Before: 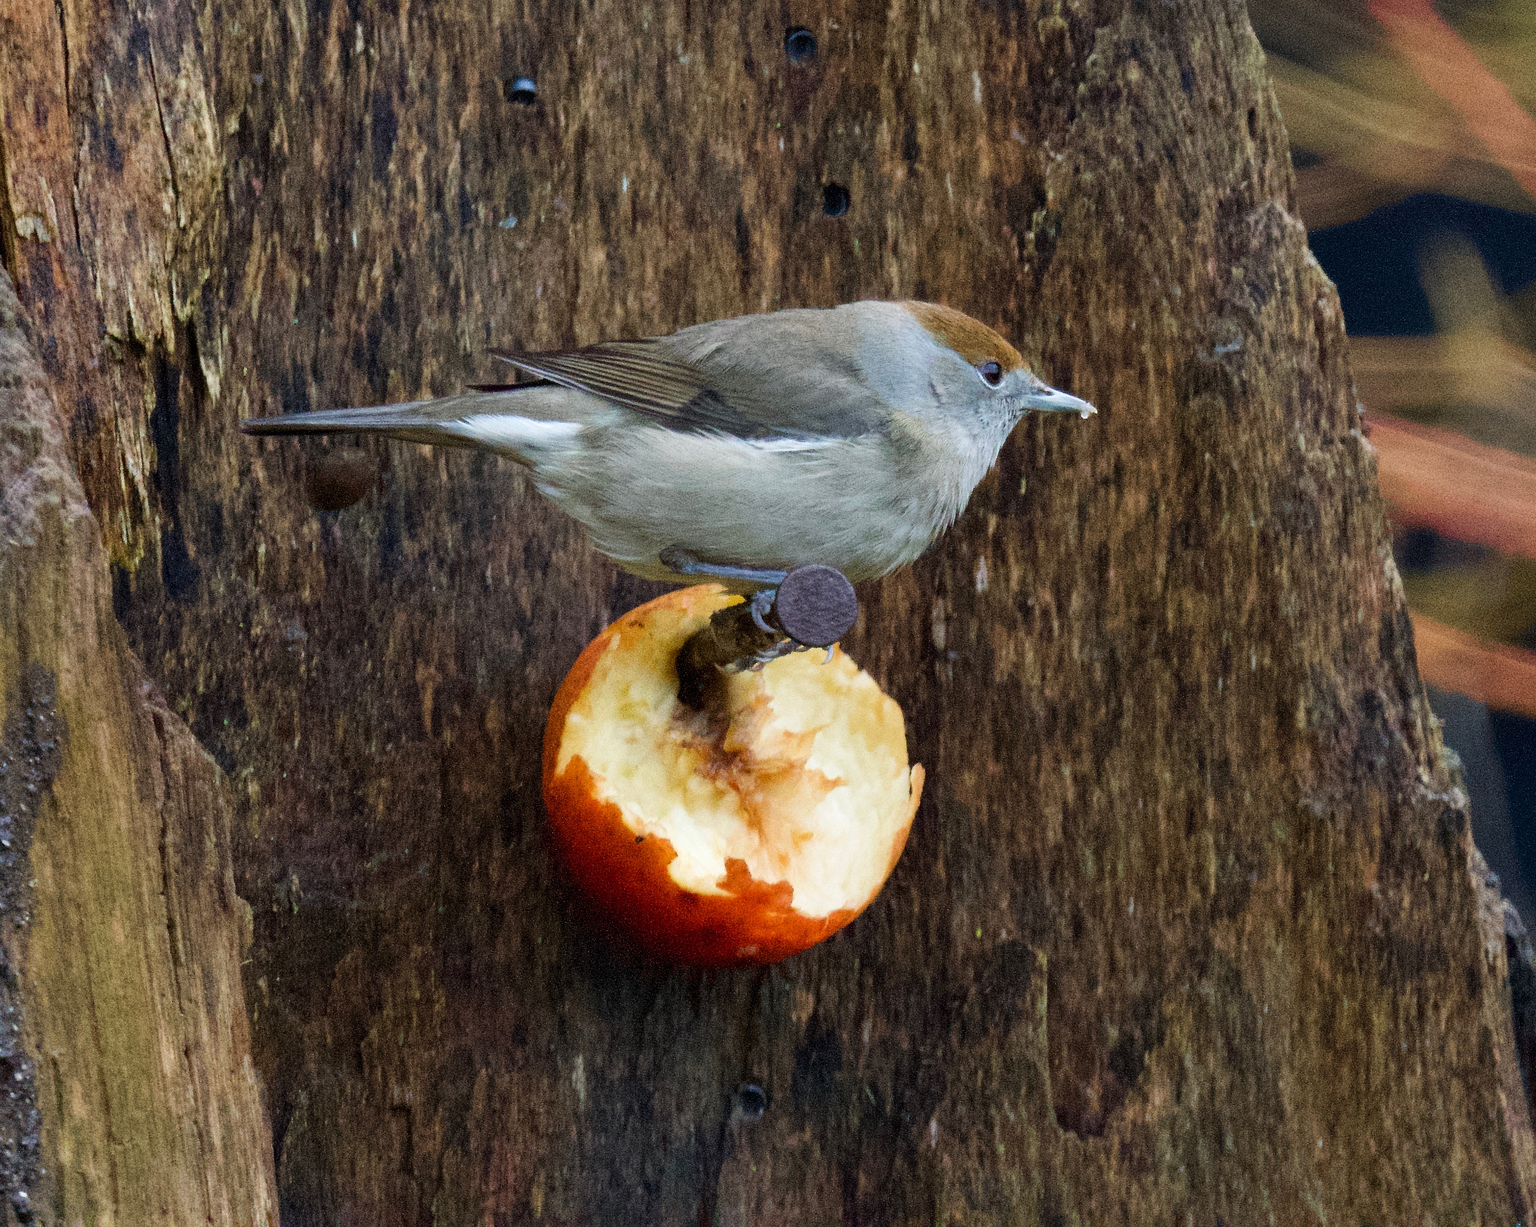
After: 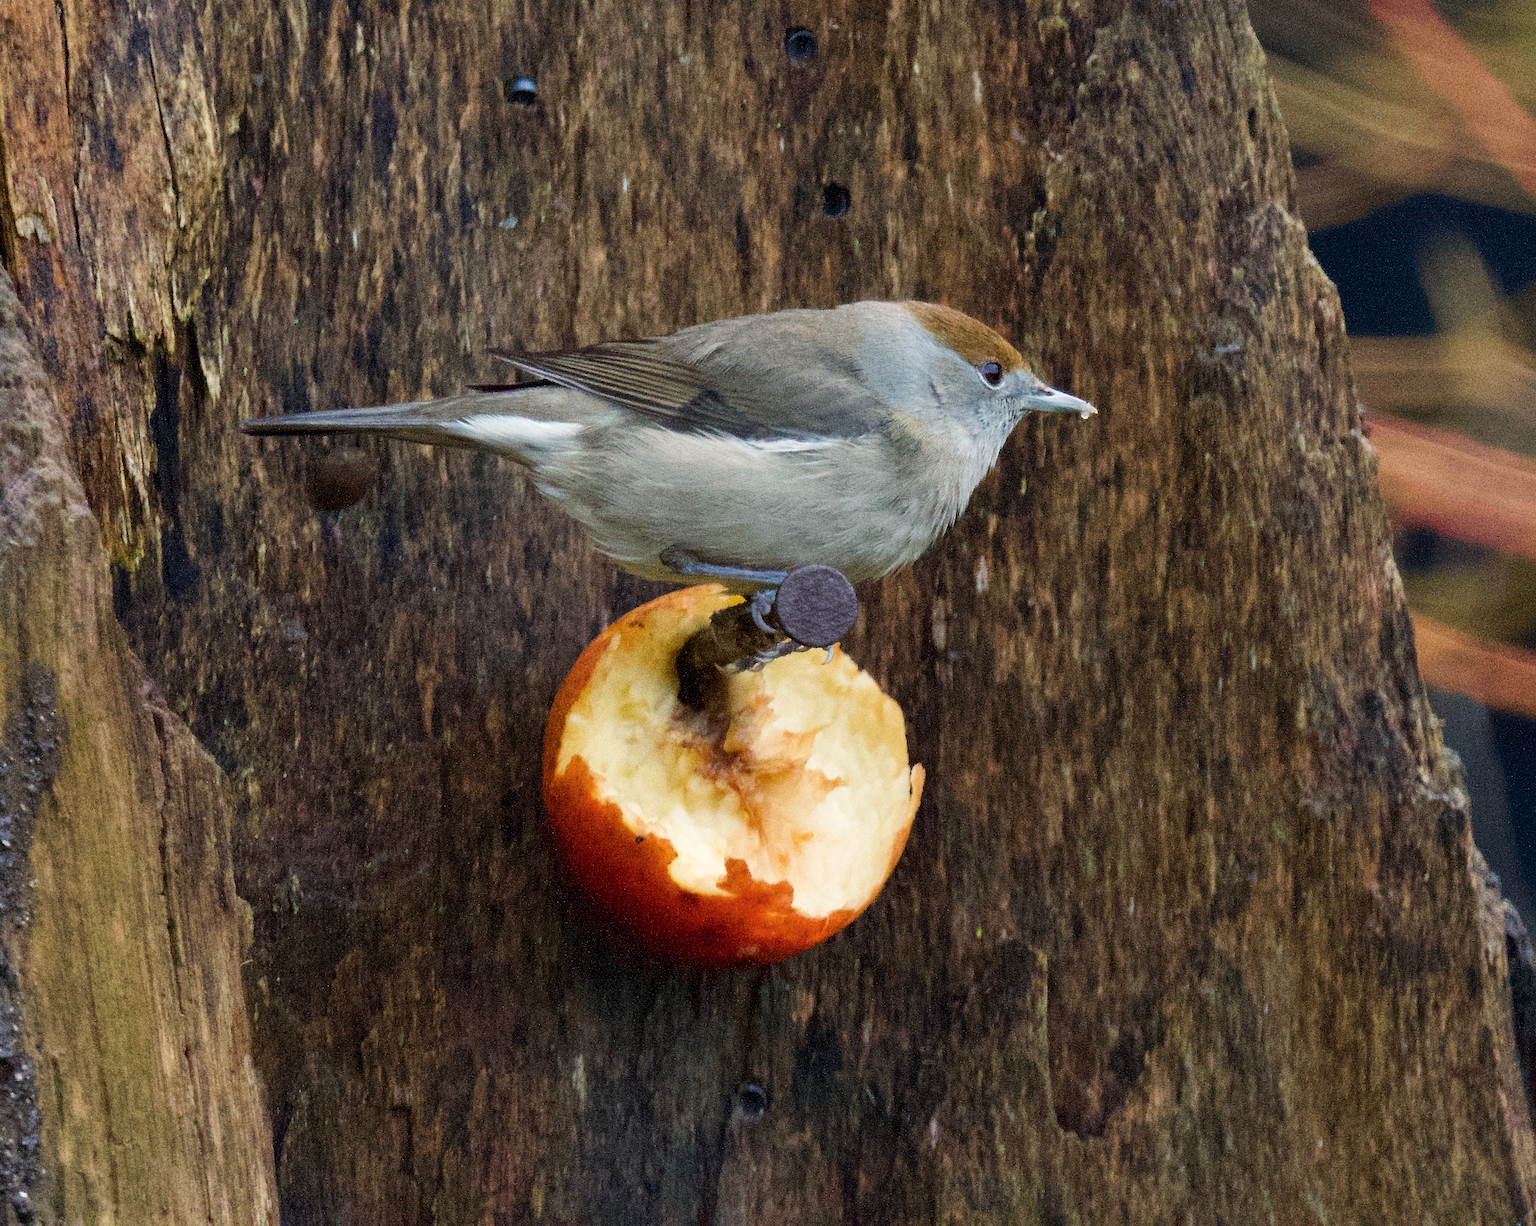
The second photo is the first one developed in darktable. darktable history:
color balance rgb: highlights gain › chroma 2.016%, highlights gain › hue 73.09°, perceptual saturation grading › global saturation 0.242%
